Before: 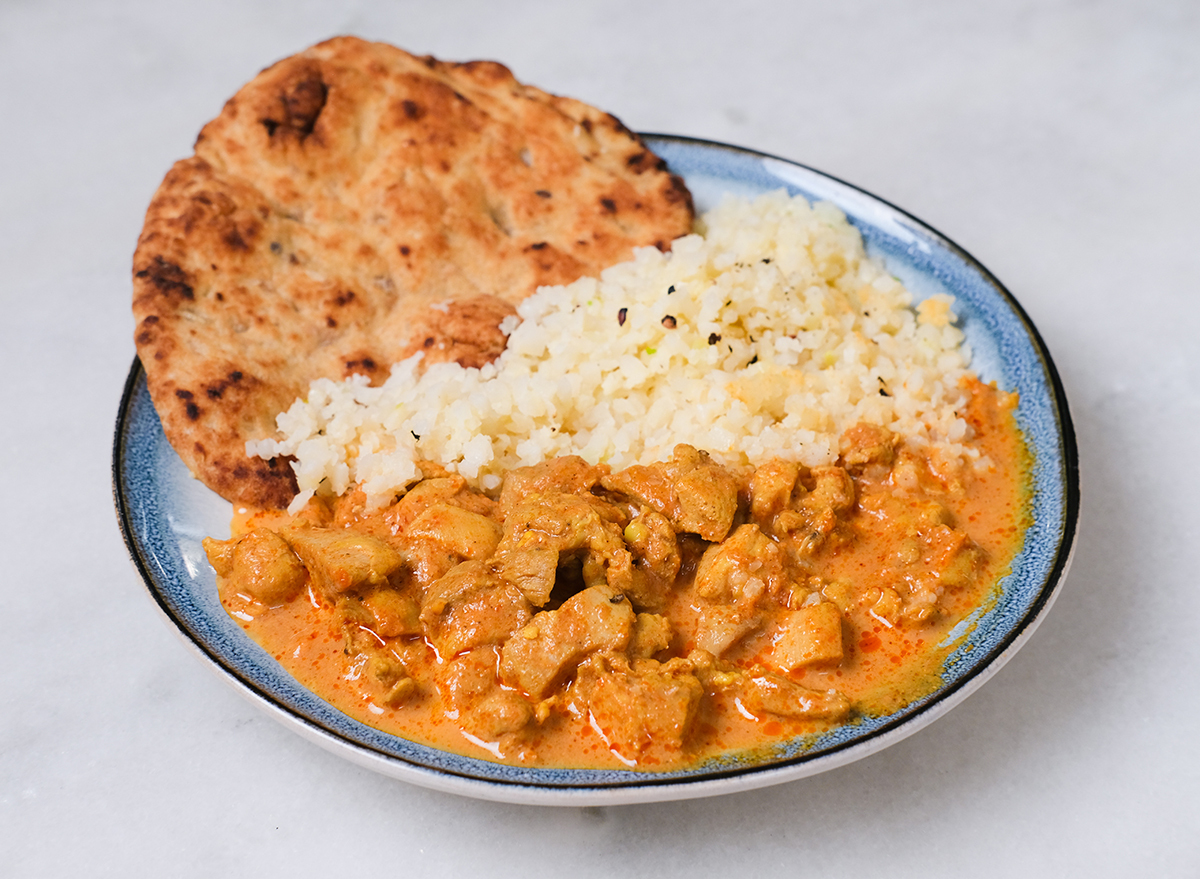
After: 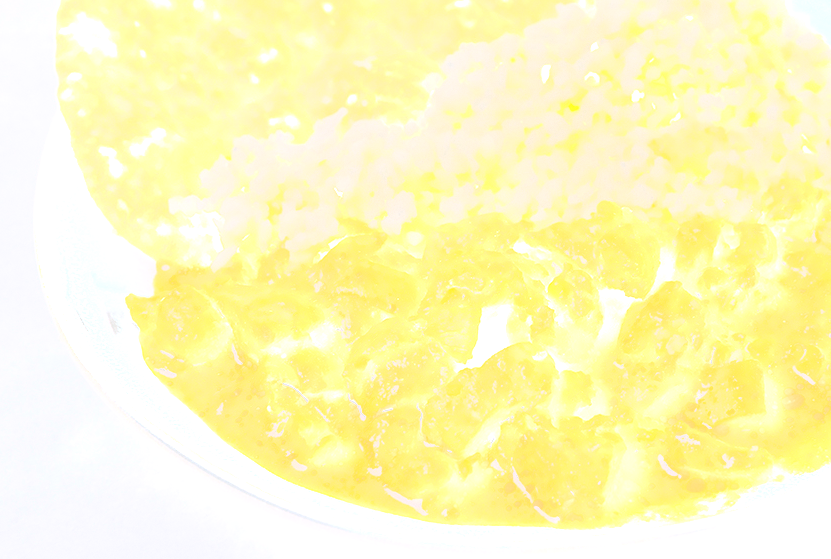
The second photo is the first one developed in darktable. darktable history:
bloom: size 70%, threshold 25%, strength 70%
exposure: black level correction 0, exposure 0.7 EV, compensate exposure bias true, compensate highlight preservation false
grain: on, module defaults
crop: left 6.488%, top 27.668%, right 24.183%, bottom 8.656%
